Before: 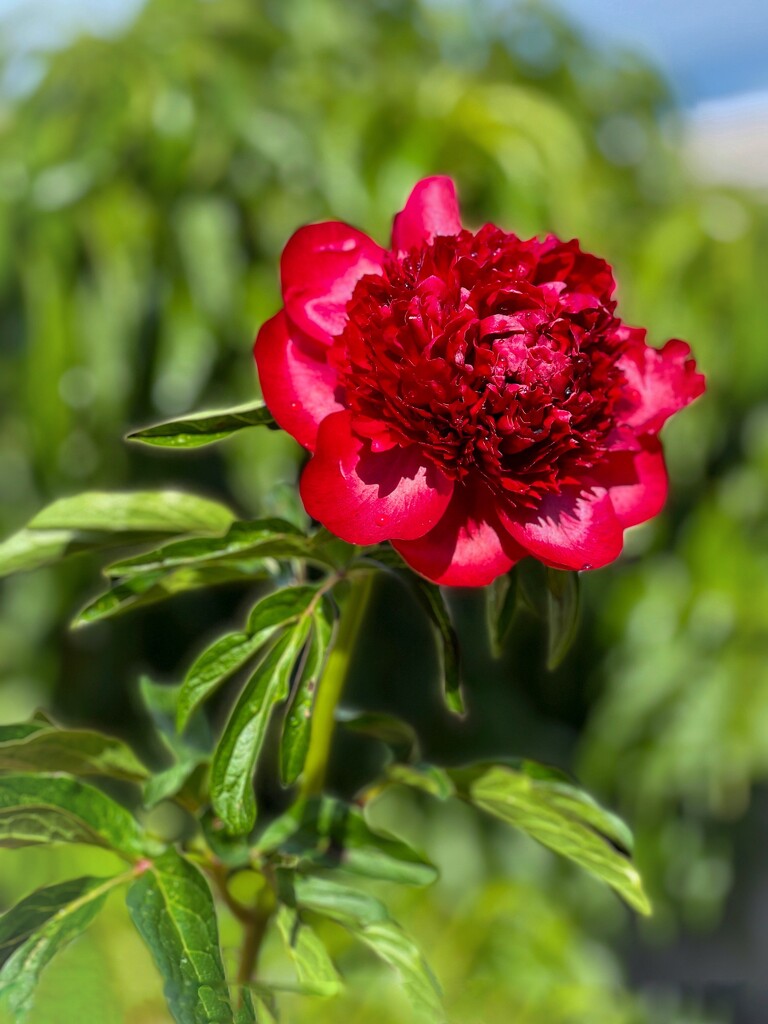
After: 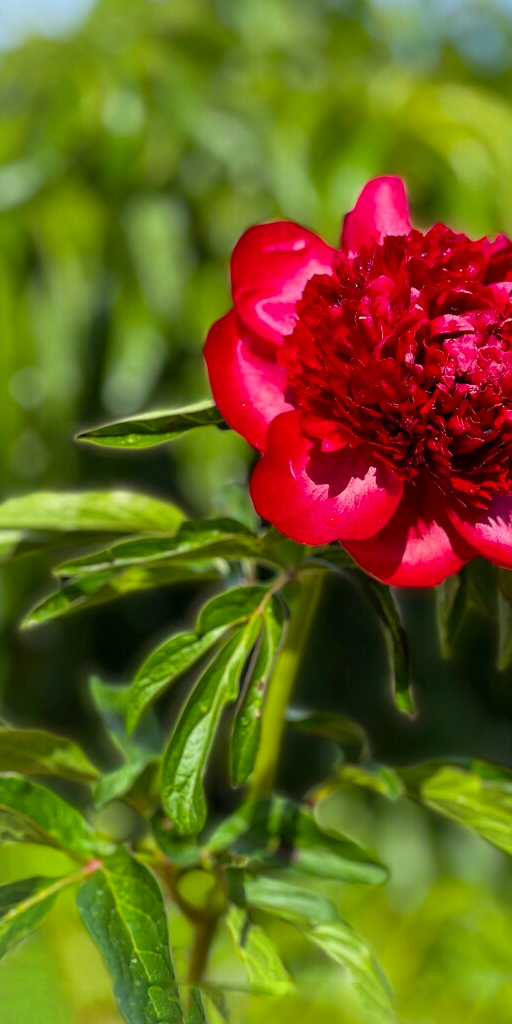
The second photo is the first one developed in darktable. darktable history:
crop and rotate: left 6.617%, right 26.717%
color balance rgb: perceptual saturation grading › global saturation 10%, global vibrance 10%
